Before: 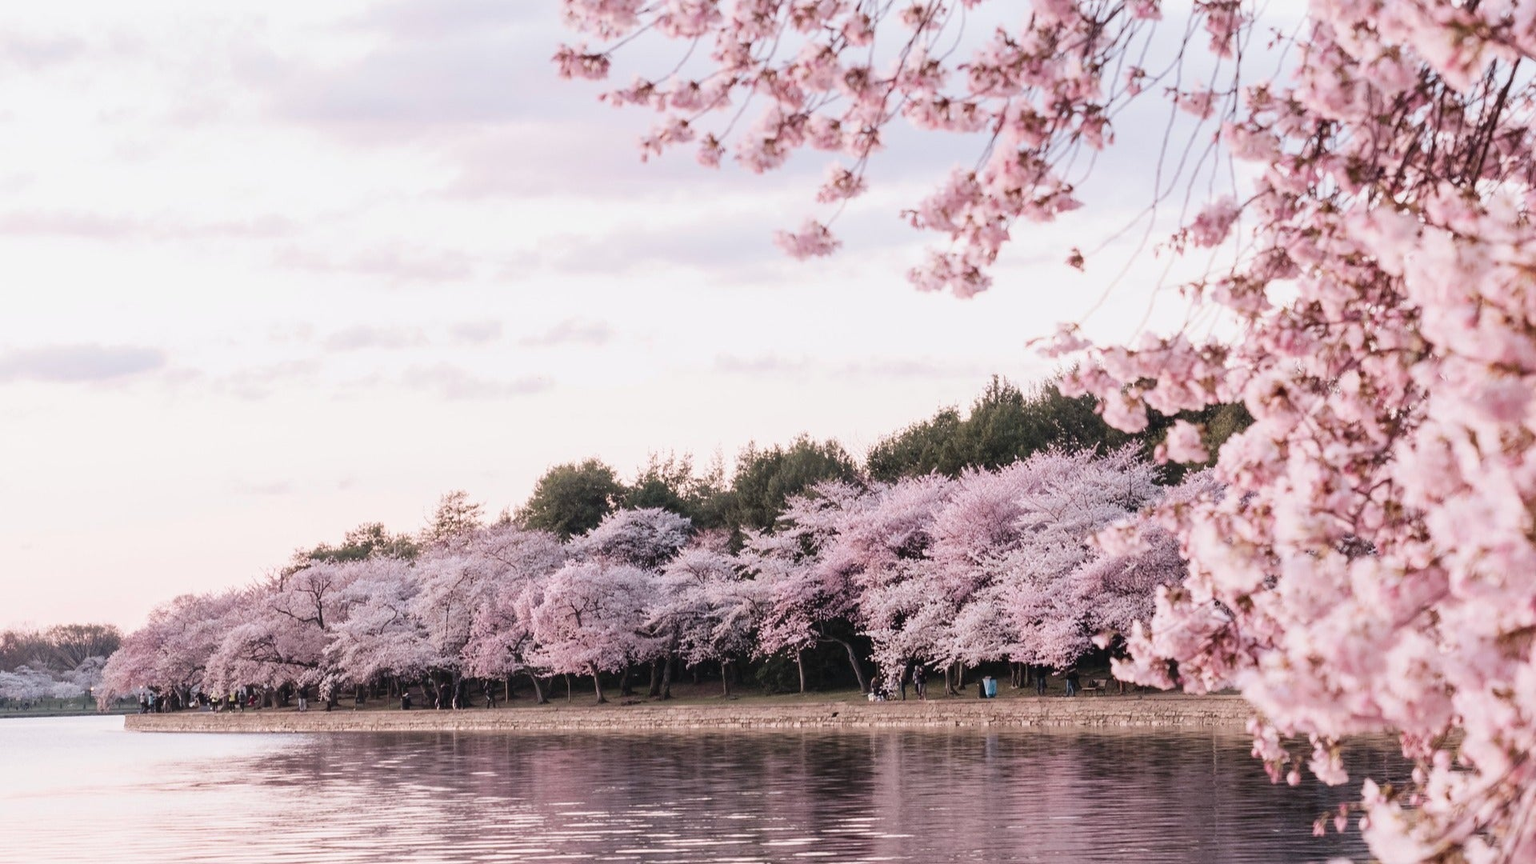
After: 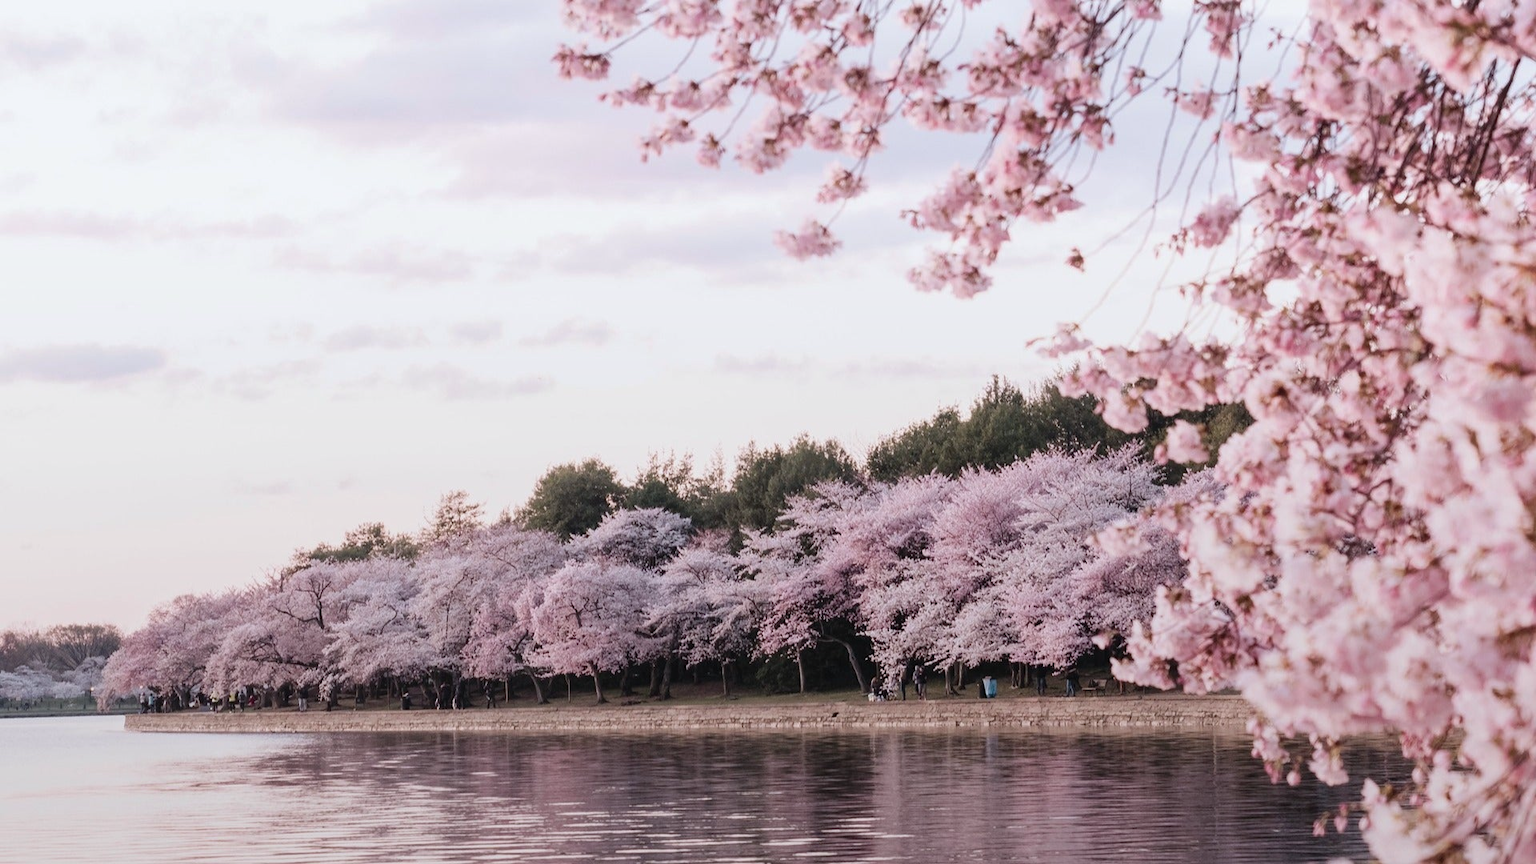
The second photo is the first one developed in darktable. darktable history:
white balance: red 0.986, blue 1.01
graduated density: rotation -180°, offset 24.95
